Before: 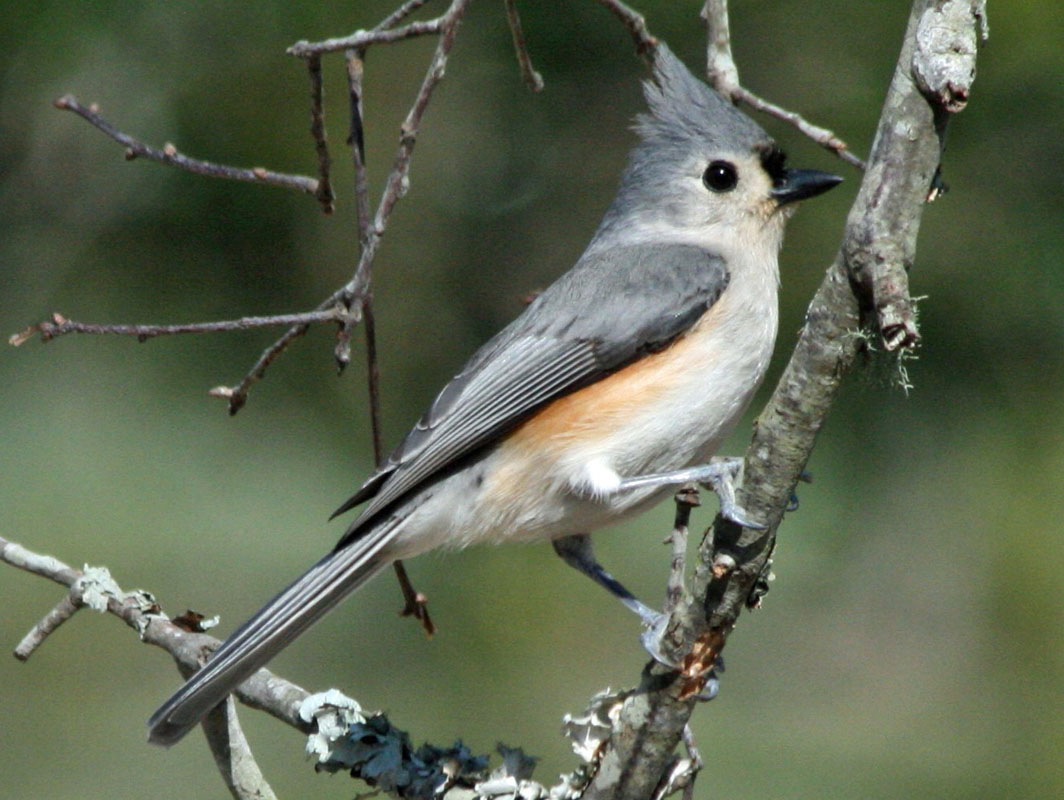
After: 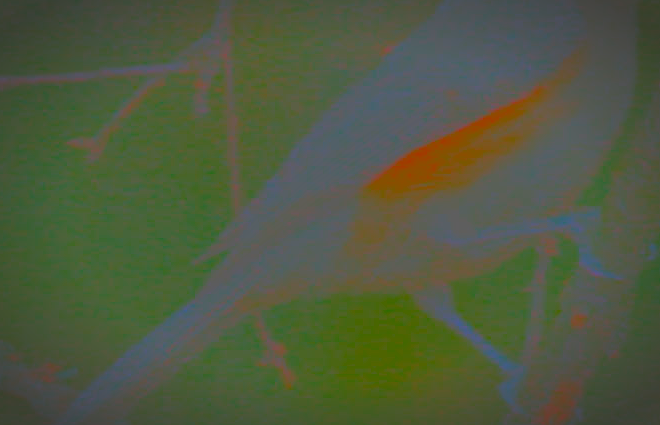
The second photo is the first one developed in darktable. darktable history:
contrast brightness saturation: contrast -0.99, brightness -0.17, saturation 0.75
crop: left 13.312%, top 31.28%, right 24.627%, bottom 15.582%
vignetting: automatic ratio true
